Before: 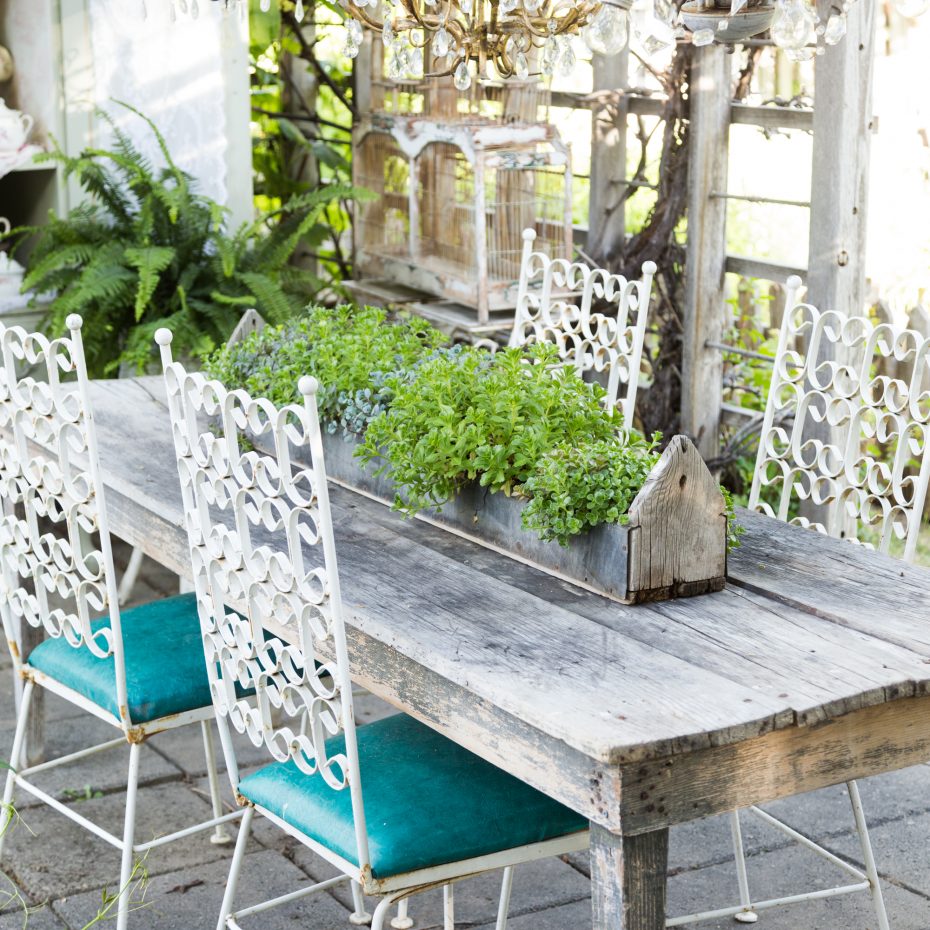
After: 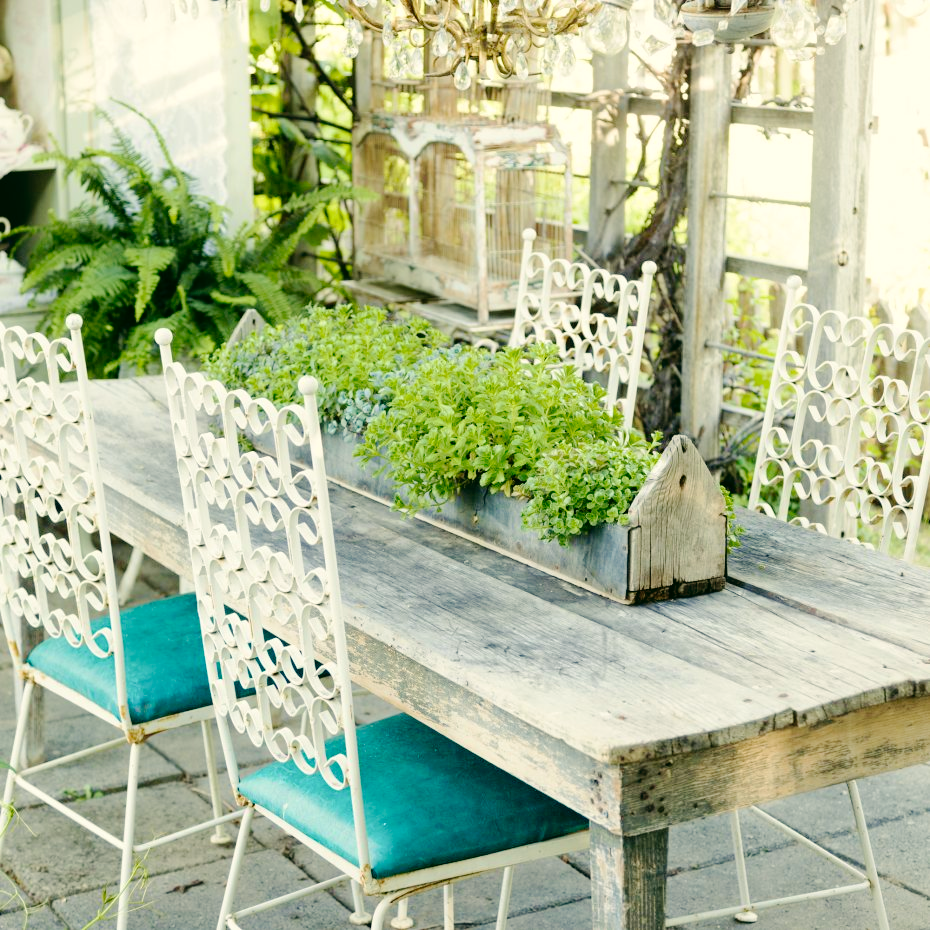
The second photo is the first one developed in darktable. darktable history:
color correction: highlights a* -0.482, highlights b* 9.48, shadows a* -9.48, shadows b* 0.803
tone curve: curves: ch0 [(0, 0) (0.003, 0.001) (0.011, 0.008) (0.025, 0.015) (0.044, 0.025) (0.069, 0.037) (0.1, 0.056) (0.136, 0.091) (0.177, 0.157) (0.224, 0.231) (0.277, 0.319) (0.335, 0.4) (0.399, 0.493) (0.468, 0.571) (0.543, 0.645) (0.623, 0.706) (0.709, 0.77) (0.801, 0.838) (0.898, 0.918) (1, 1)], preserve colors none
velvia: strength 30%
